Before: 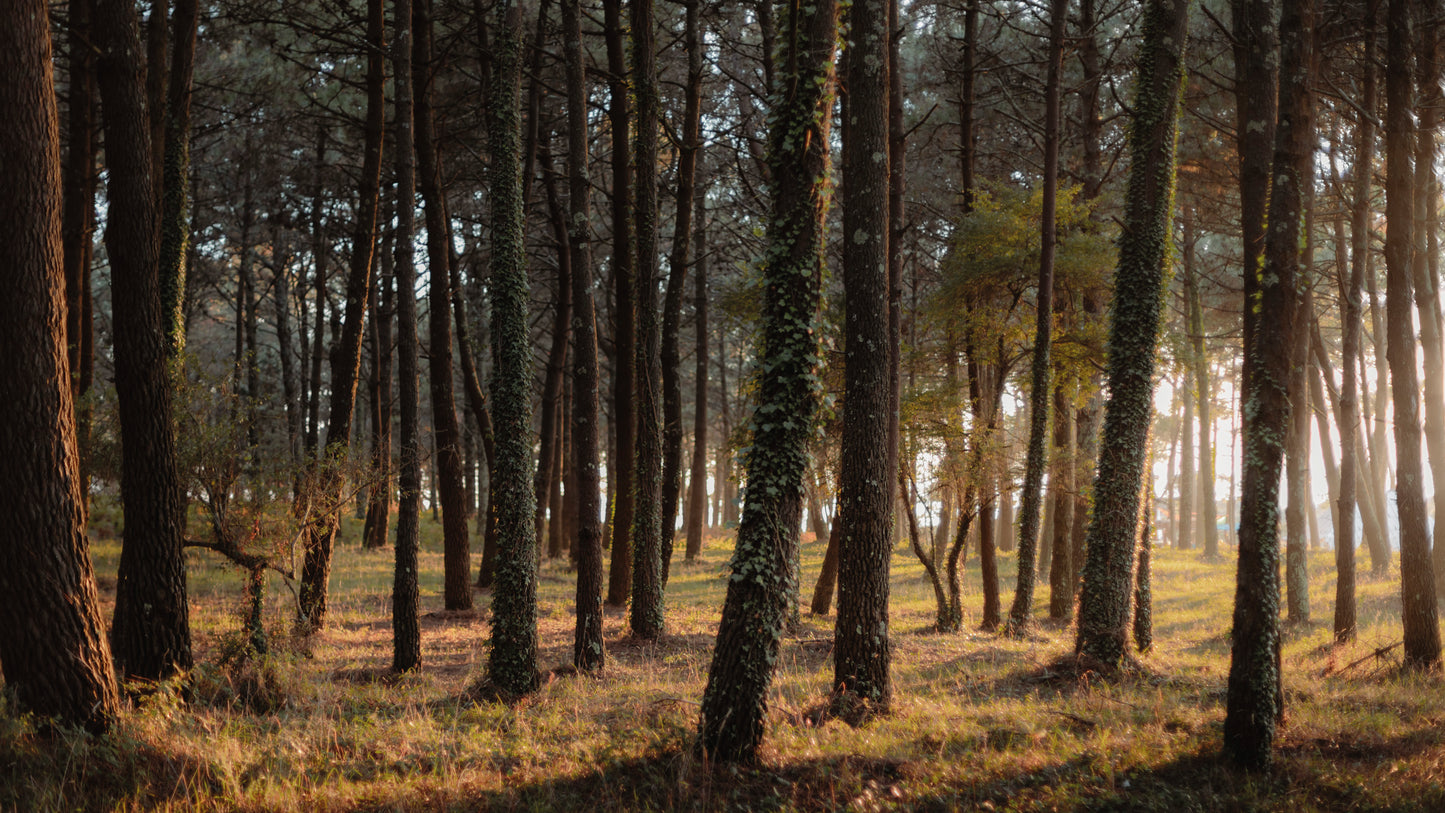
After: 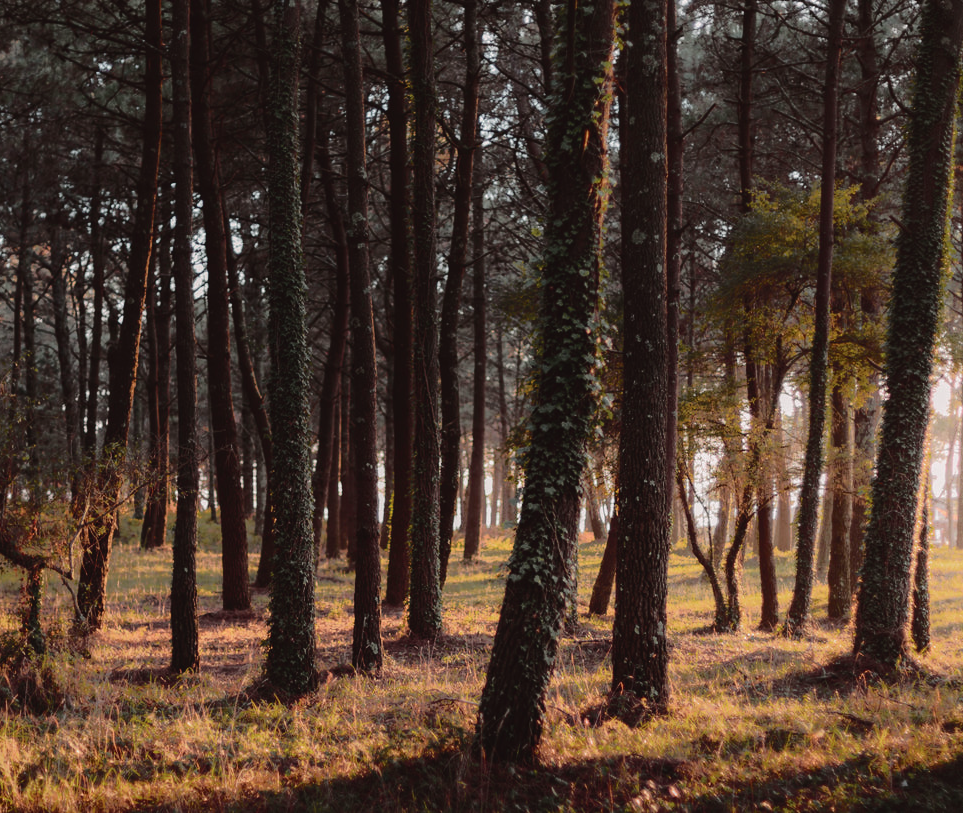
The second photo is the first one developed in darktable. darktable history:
crop: left 15.419%, right 17.914%
tone curve: curves: ch0 [(0, 0.032) (0.094, 0.08) (0.265, 0.208) (0.41, 0.417) (0.498, 0.496) (0.638, 0.673) (0.845, 0.828) (0.994, 0.964)]; ch1 [(0, 0) (0.161, 0.092) (0.37, 0.302) (0.417, 0.434) (0.492, 0.502) (0.576, 0.589) (0.644, 0.638) (0.725, 0.765) (1, 1)]; ch2 [(0, 0) (0.352, 0.403) (0.45, 0.469) (0.521, 0.515) (0.55, 0.528) (0.589, 0.576) (1, 1)], color space Lab, independent channels, preserve colors none
